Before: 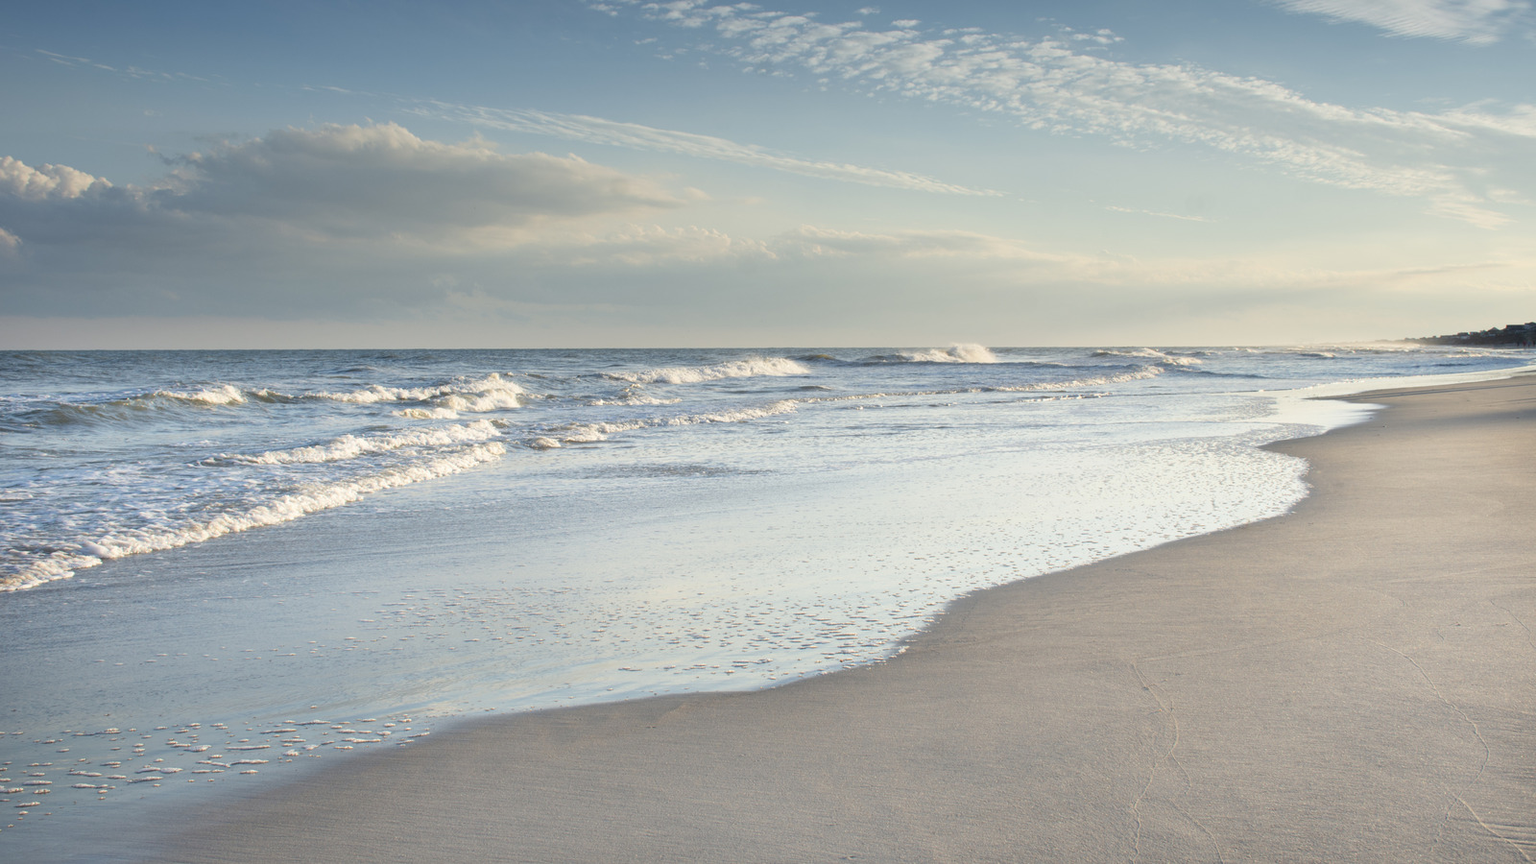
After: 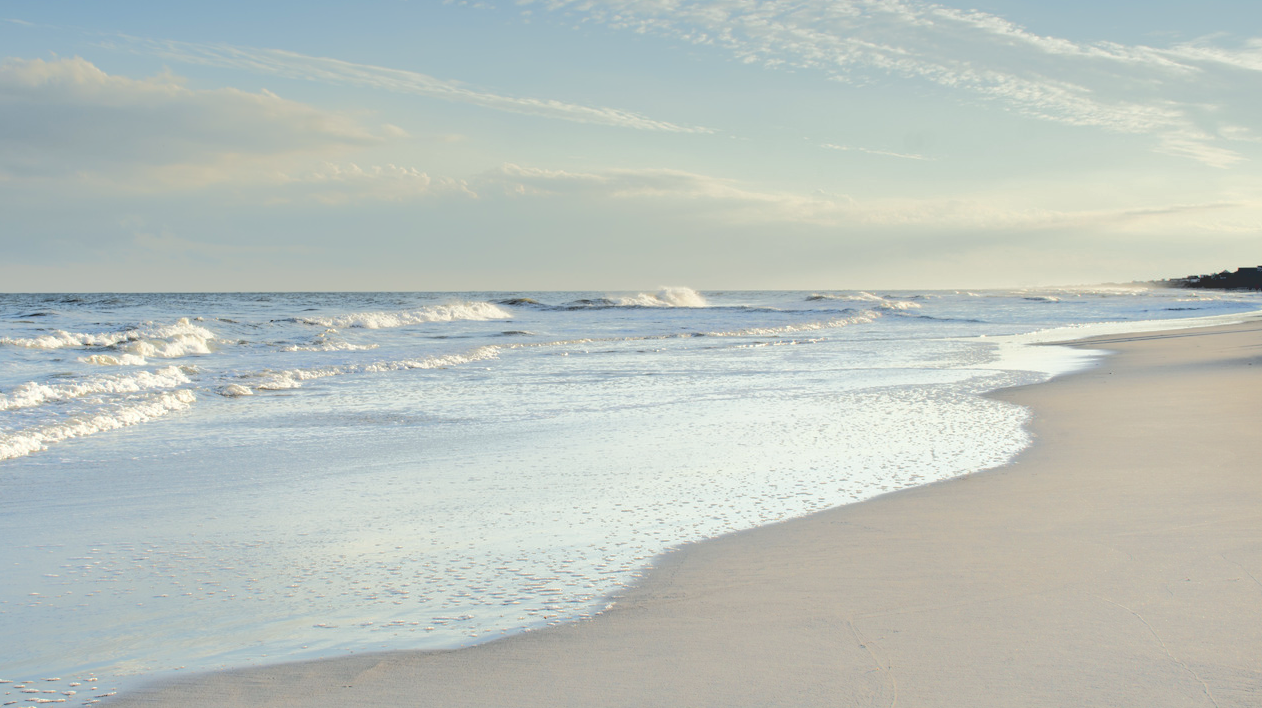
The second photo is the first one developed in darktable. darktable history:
crop and rotate: left 20.74%, top 7.912%, right 0.375%, bottom 13.378%
white balance: red 0.978, blue 0.999
base curve: curves: ch0 [(0.065, 0.026) (0.236, 0.358) (0.53, 0.546) (0.777, 0.841) (0.924, 0.992)], preserve colors average RGB
